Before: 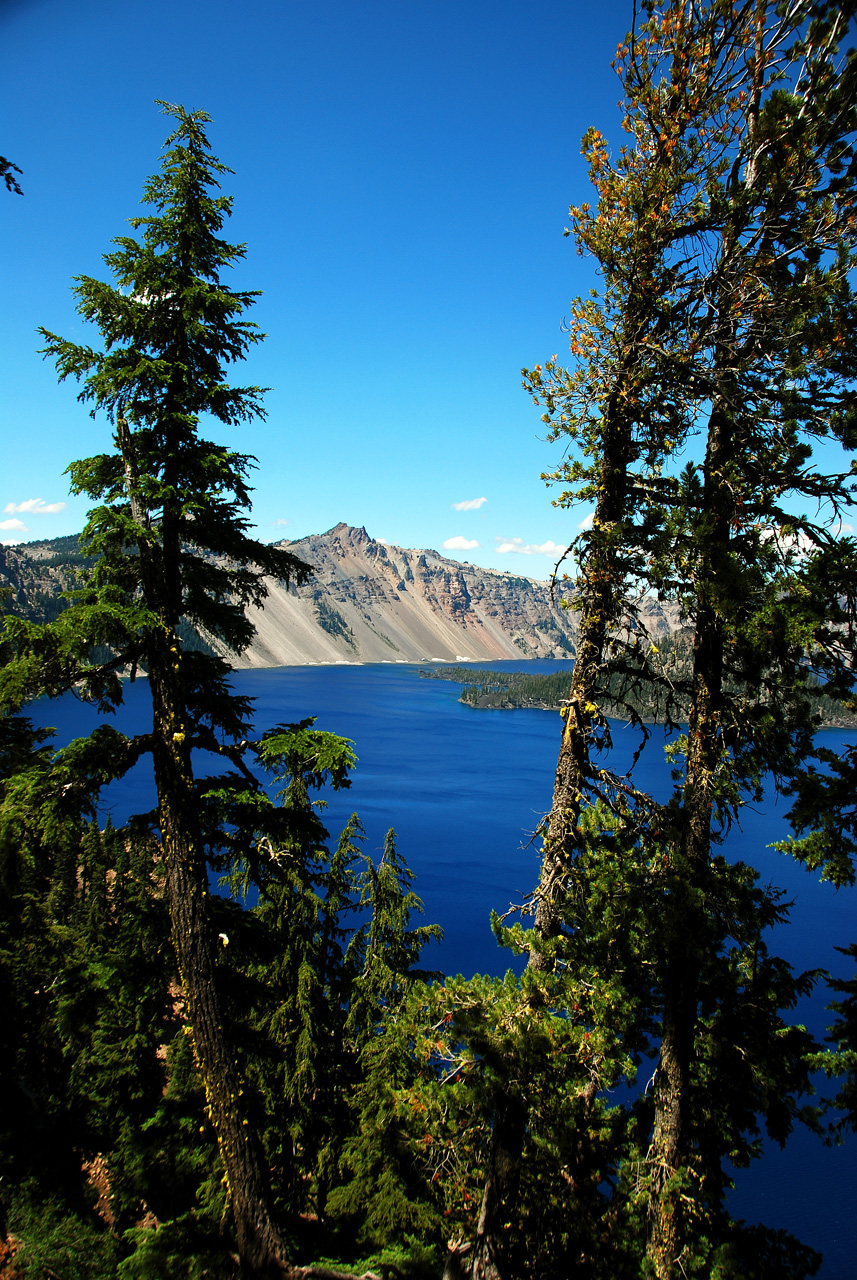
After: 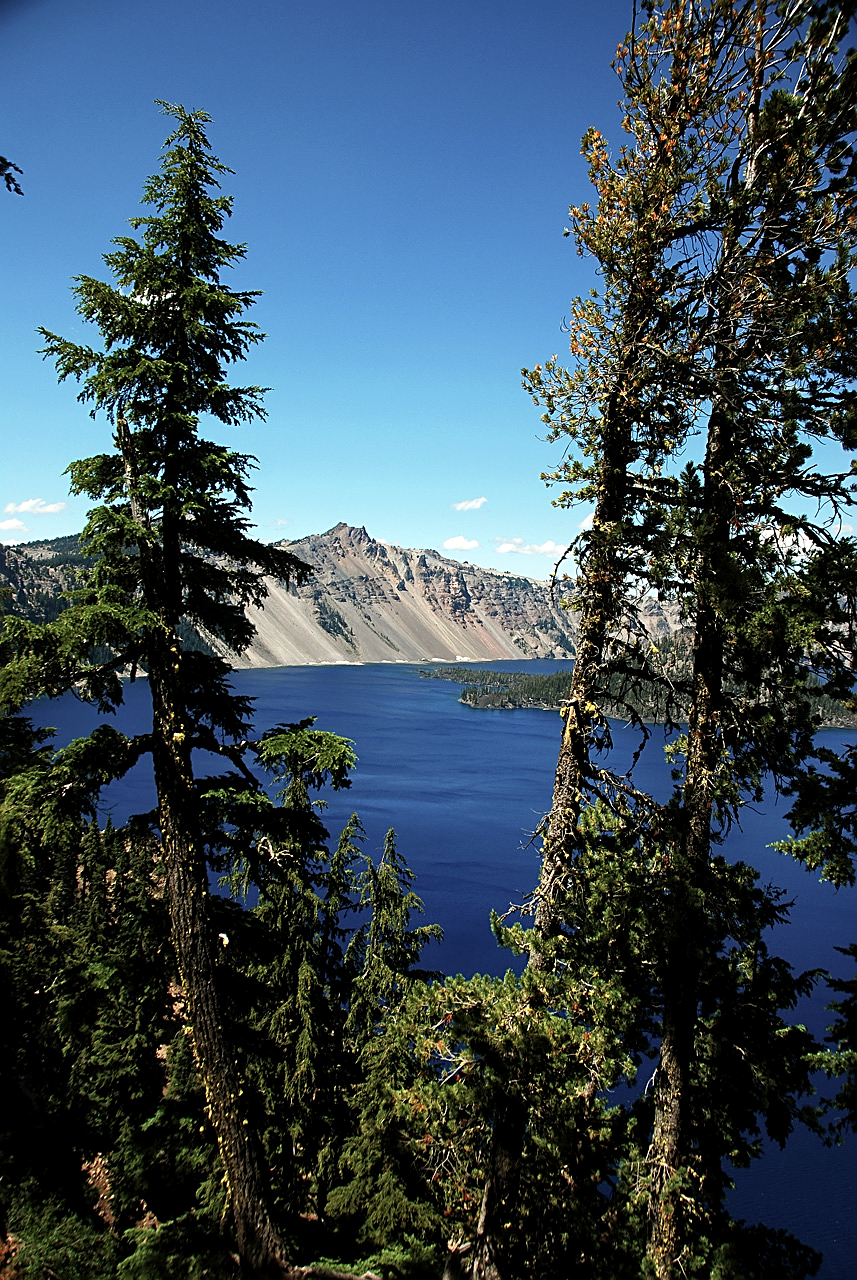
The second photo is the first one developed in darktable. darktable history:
contrast brightness saturation: contrast 0.062, brightness -0.008, saturation -0.239
sharpen: on, module defaults
local contrast: mode bilateral grid, contrast 20, coarseness 51, detail 119%, midtone range 0.2
